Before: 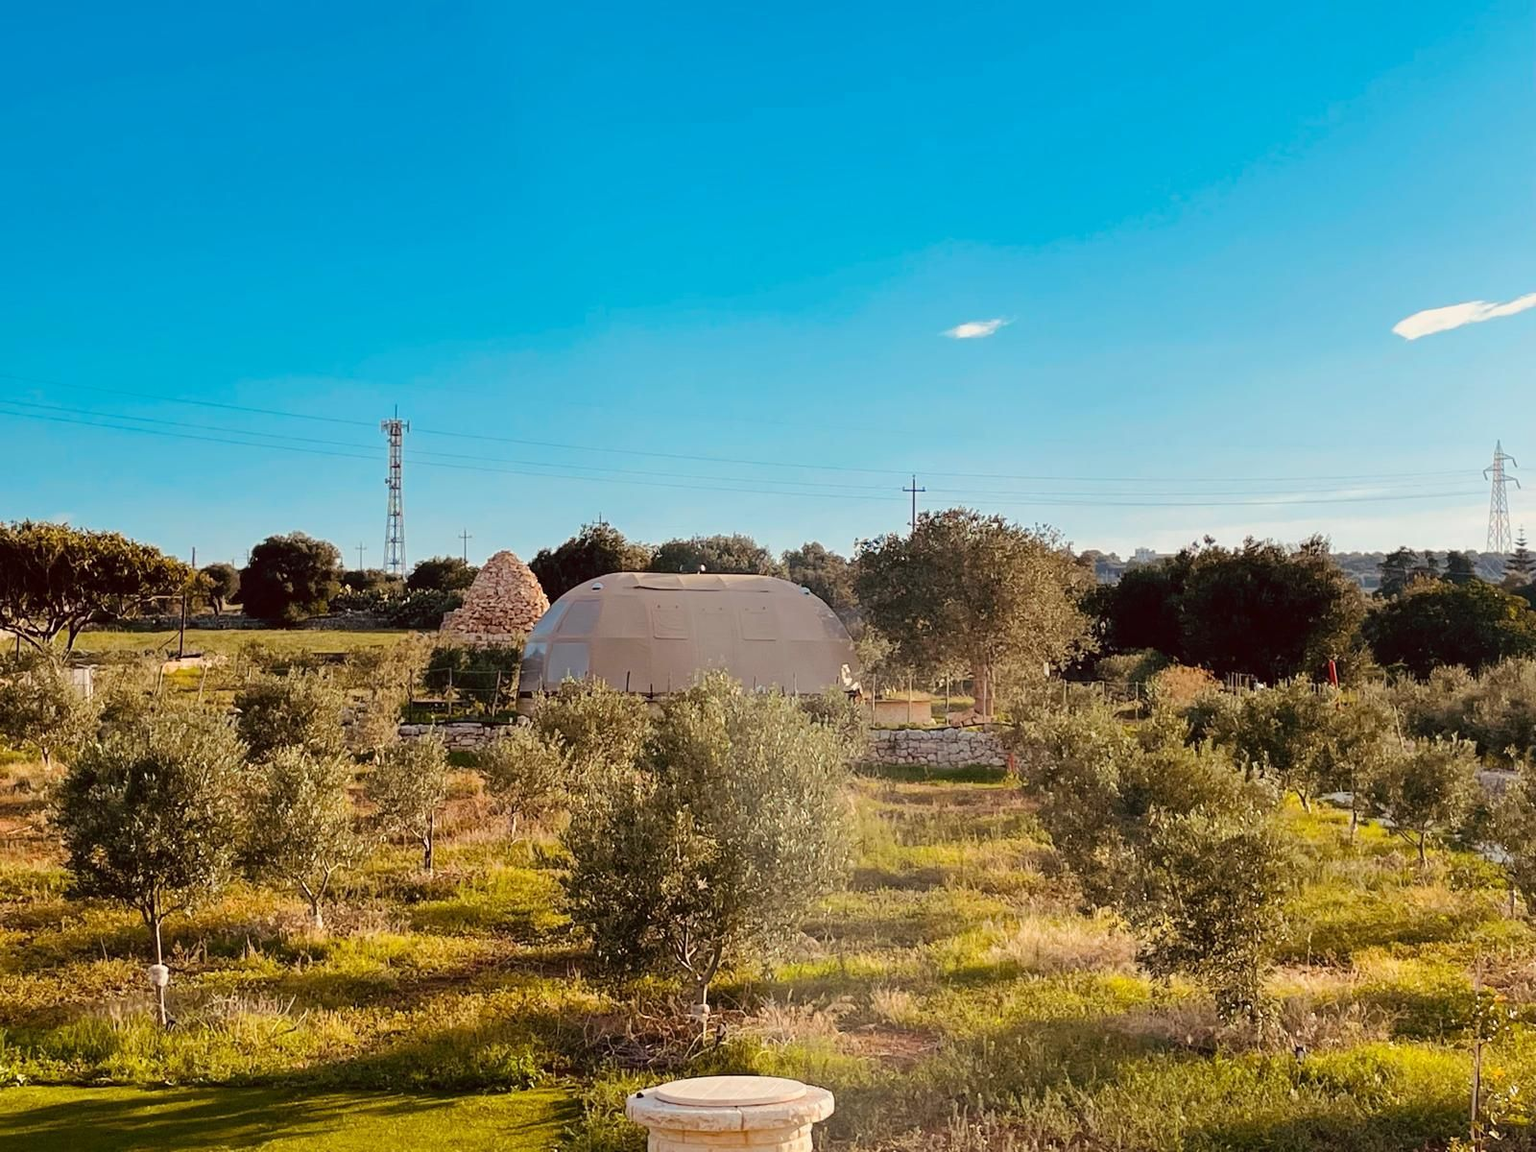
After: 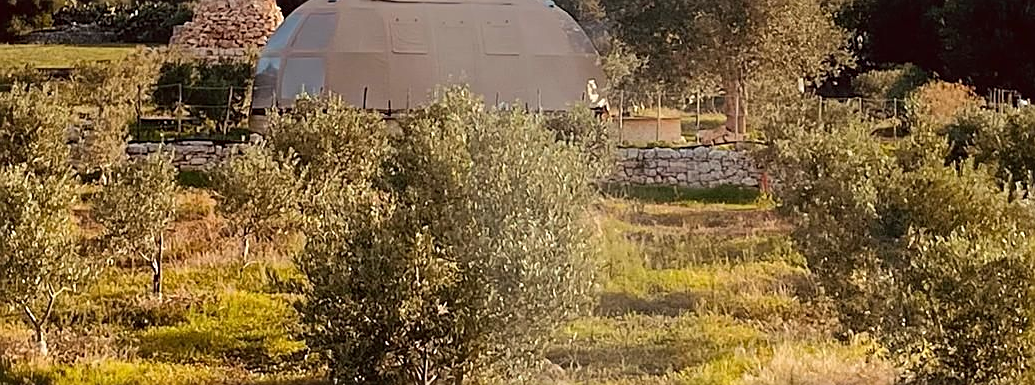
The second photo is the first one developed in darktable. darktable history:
crop: left 18.103%, top 51.027%, right 17.158%, bottom 16.848%
sharpen: on, module defaults
